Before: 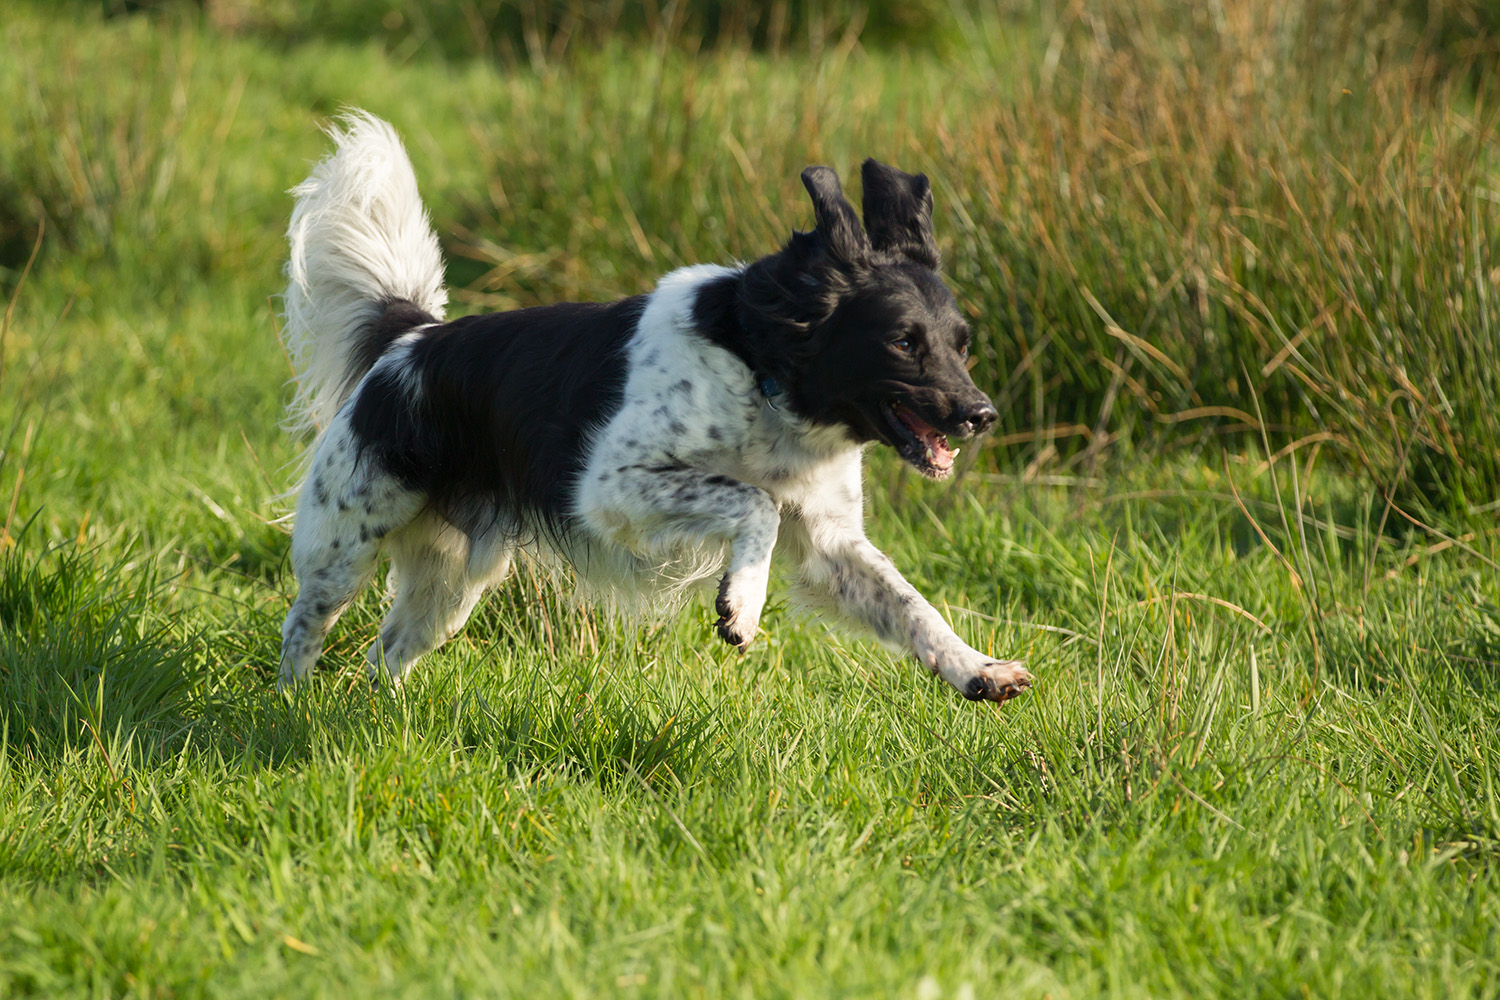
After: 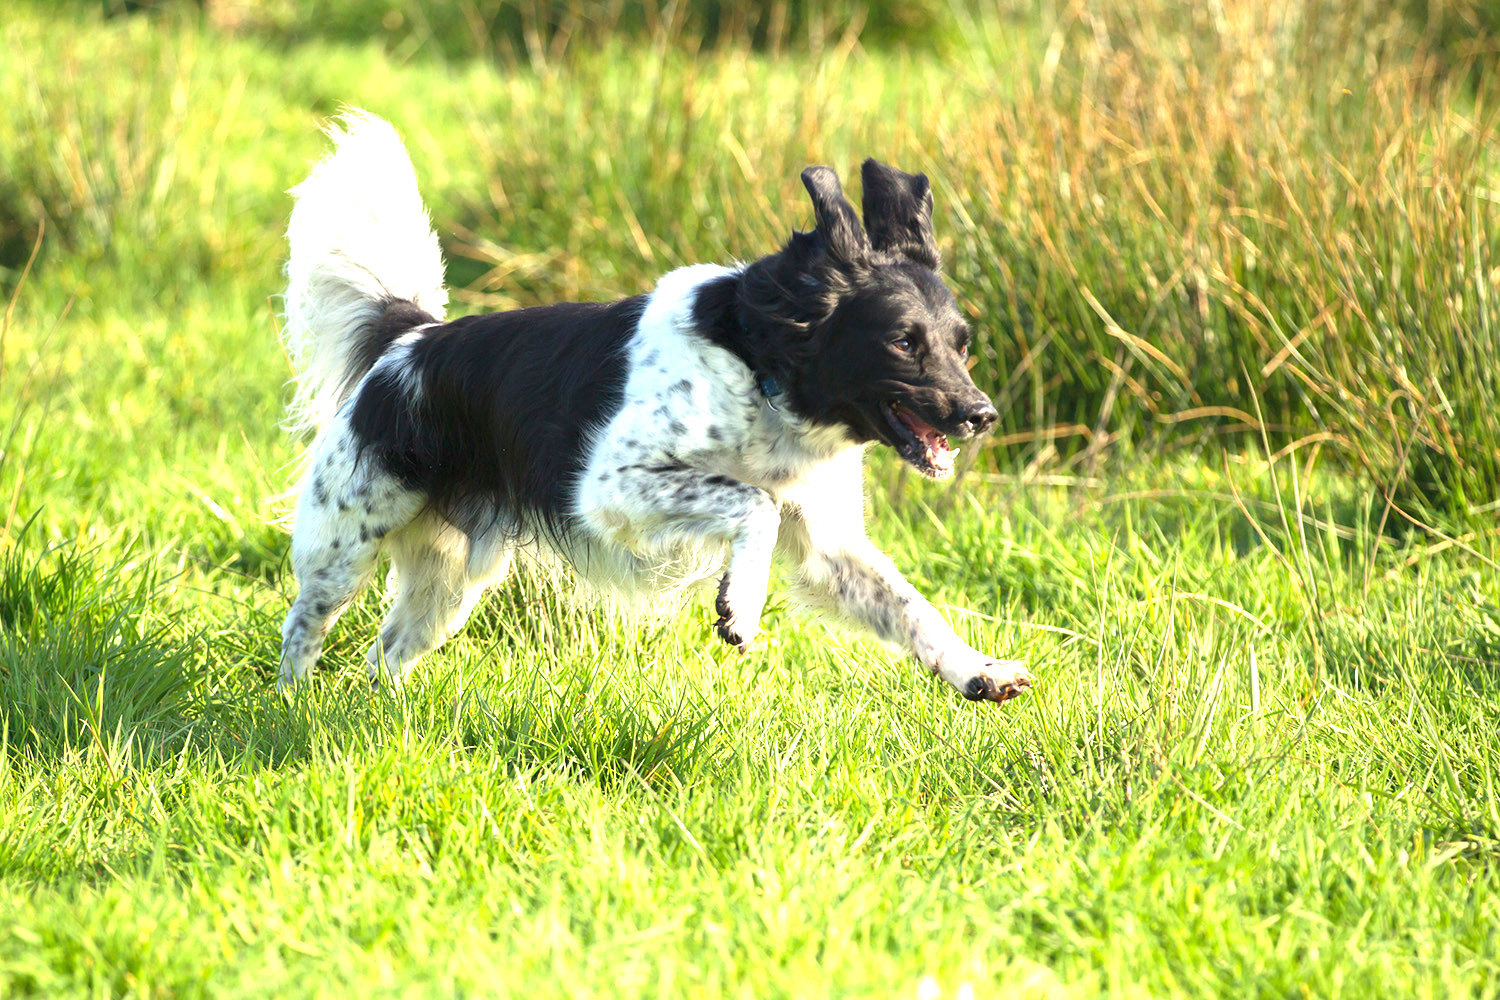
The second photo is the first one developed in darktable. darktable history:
exposure: black level correction 0, exposure 1.514 EV, compensate exposure bias true, compensate highlight preservation false
